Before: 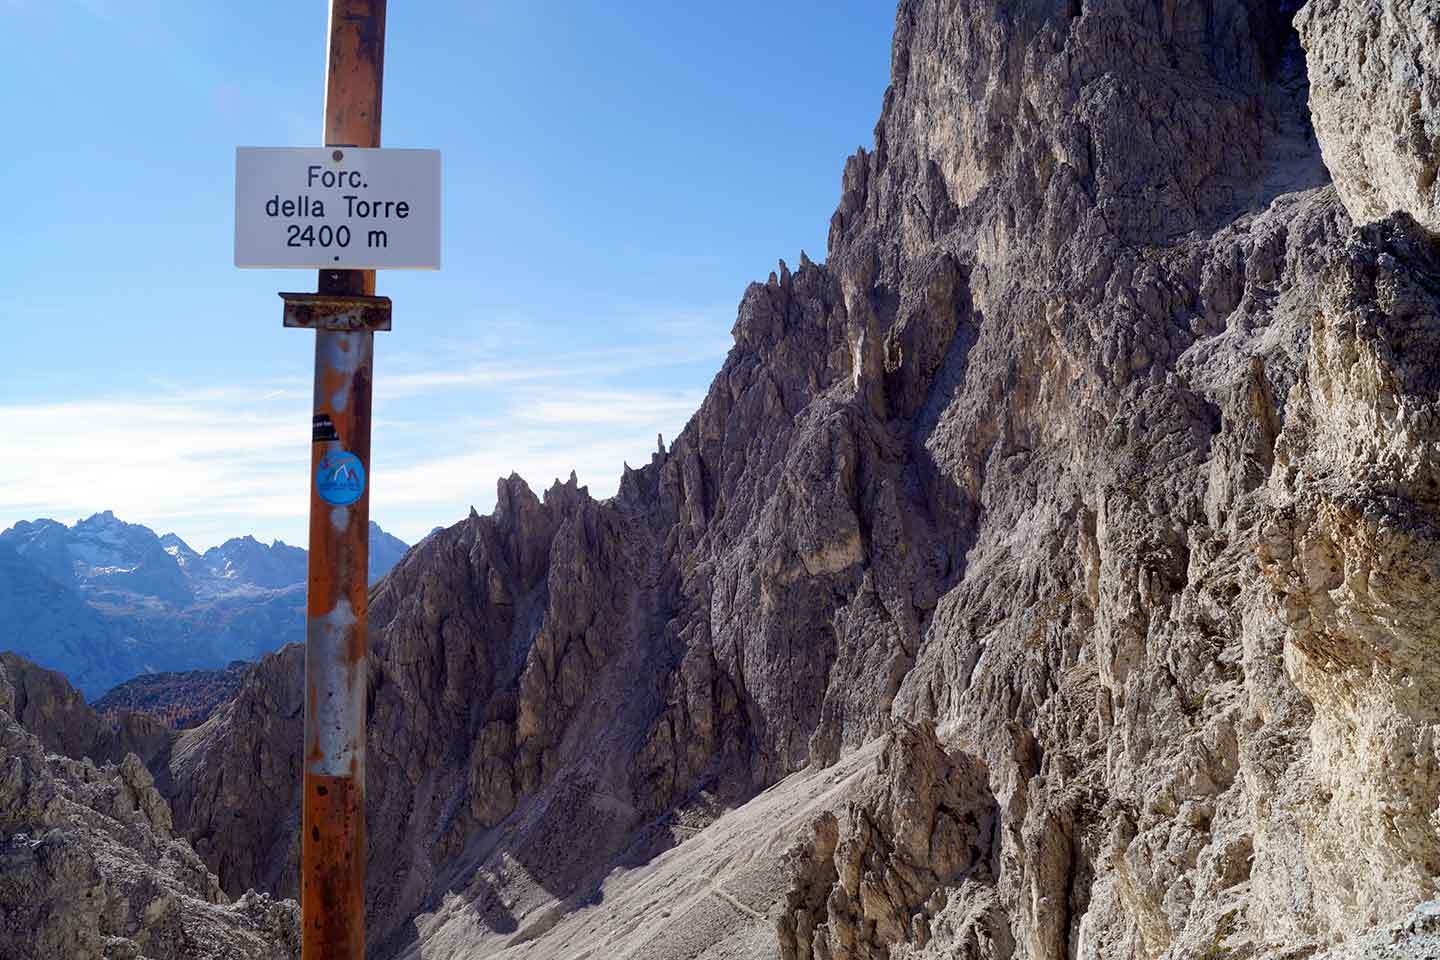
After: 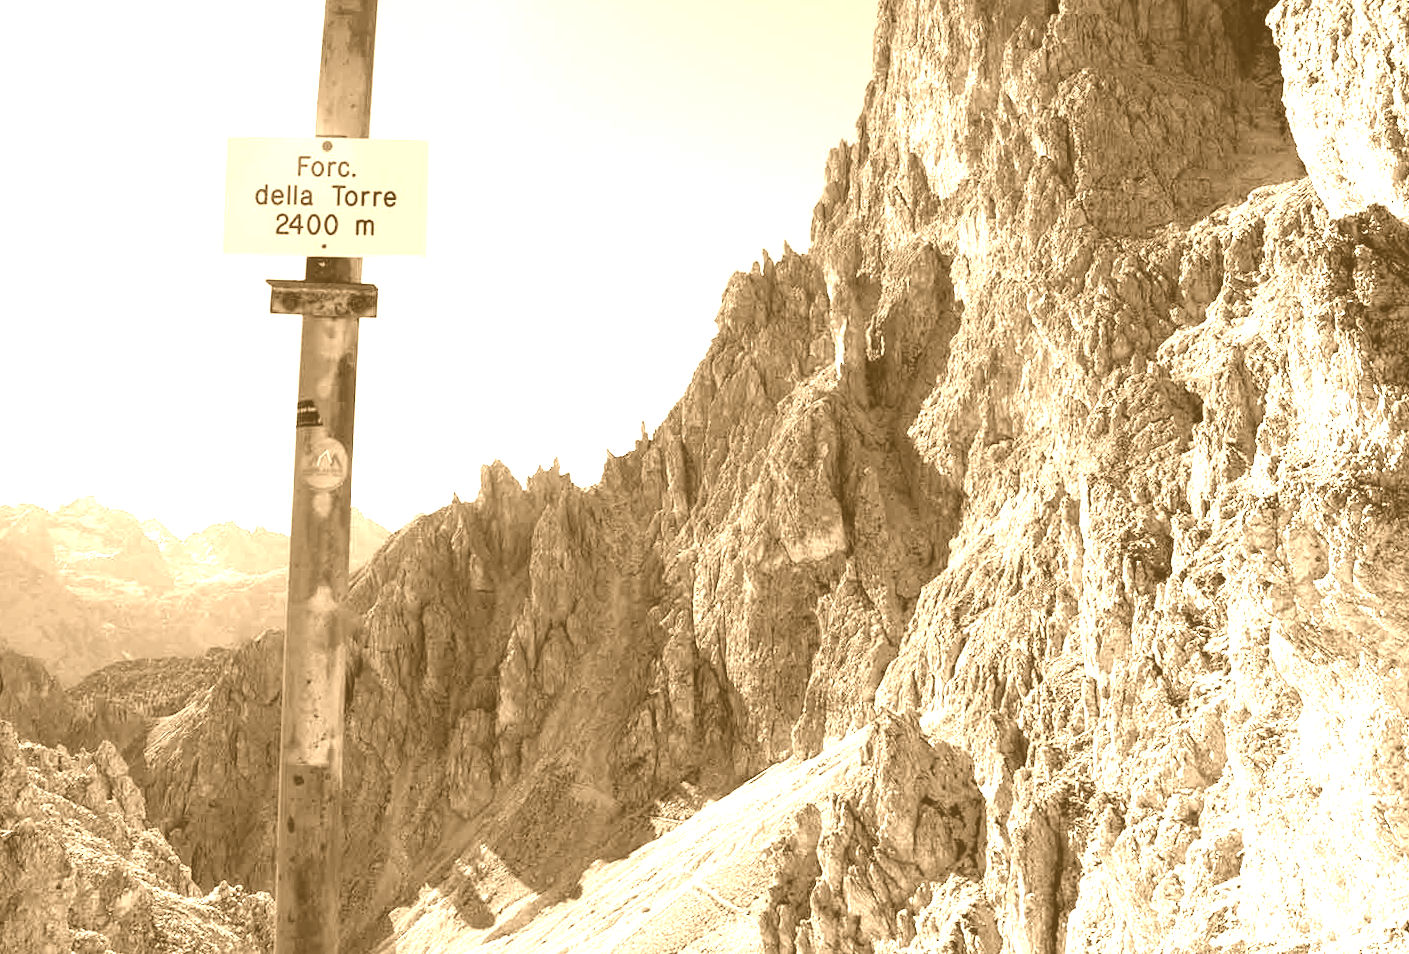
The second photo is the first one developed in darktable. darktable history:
exposure: black level correction 0, exposure 0.953 EV, compensate exposure bias true, compensate highlight preservation false
colorize: hue 28.8°, source mix 100%
rotate and perspective: rotation 0.226°, lens shift (vertical) -0.042, crop left 0.023, crop right 0.982, crop top 0.006, crop bottom 0.994
